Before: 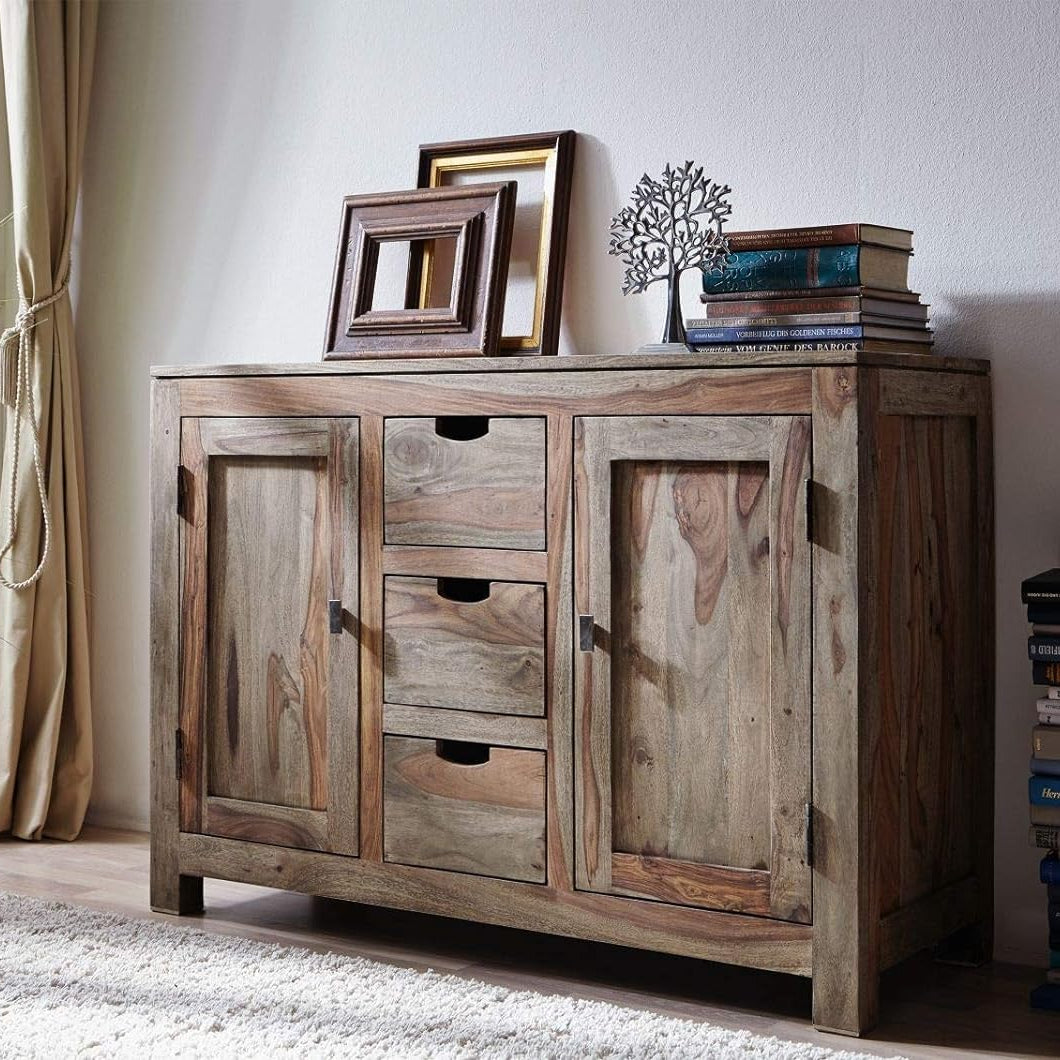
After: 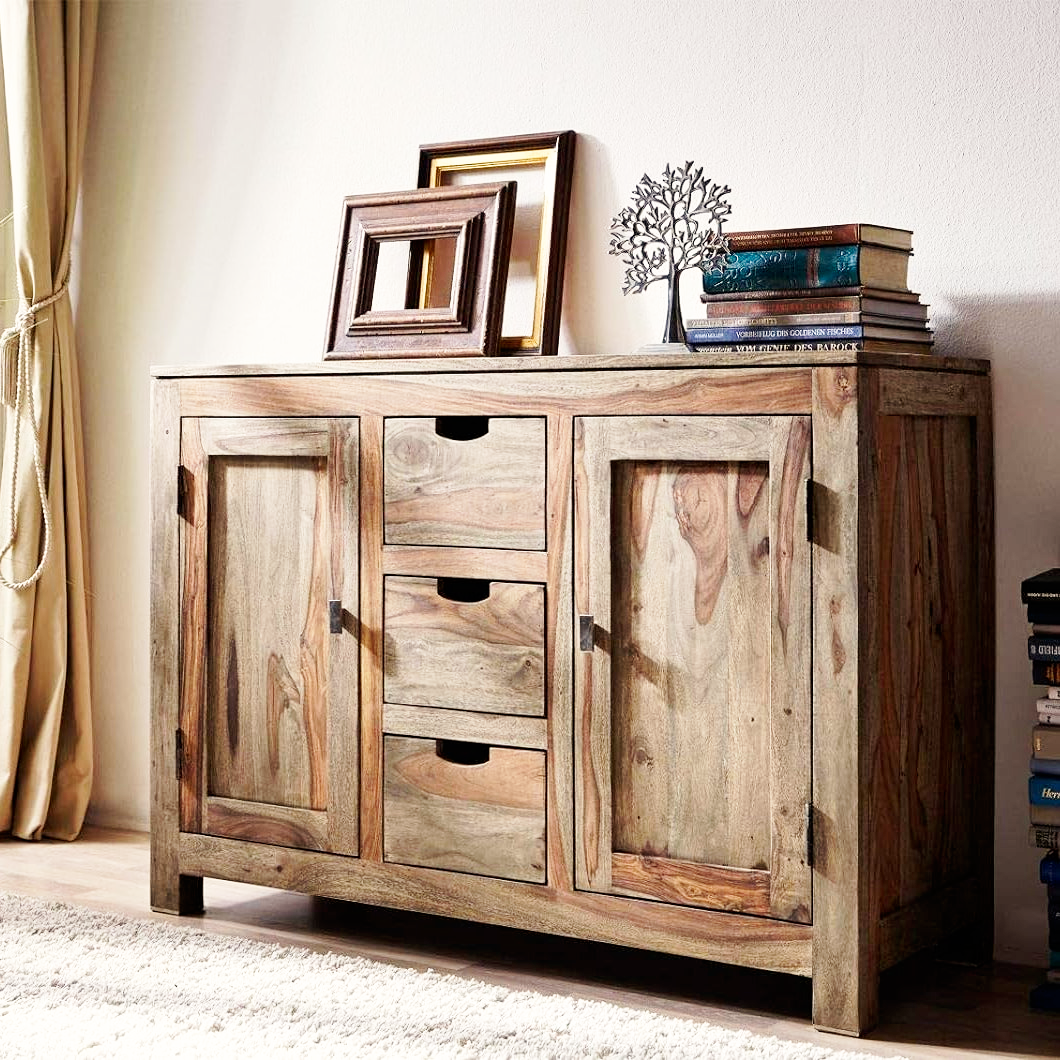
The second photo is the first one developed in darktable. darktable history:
base curve: curves: ch0 [(0, 0) (0.005, 0.002) (0.15, 0.3) (0.4, 0.7) (0.75, 0.95) (1, 1)], preserve colors none
white balance: red 1.045, blue 0.932
